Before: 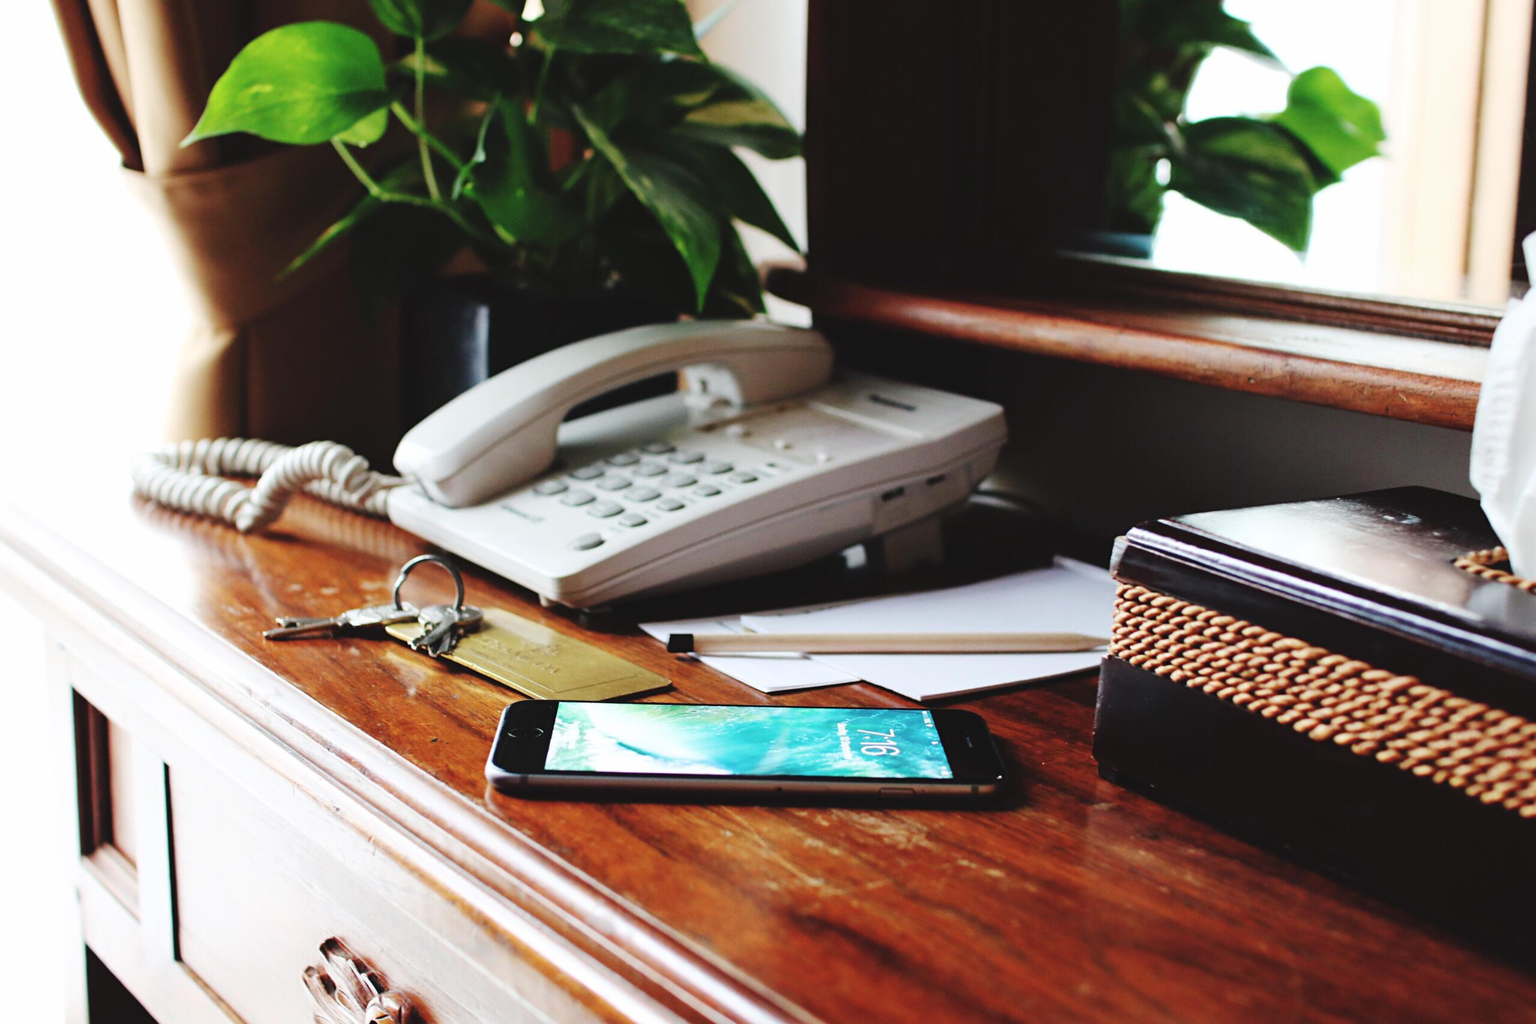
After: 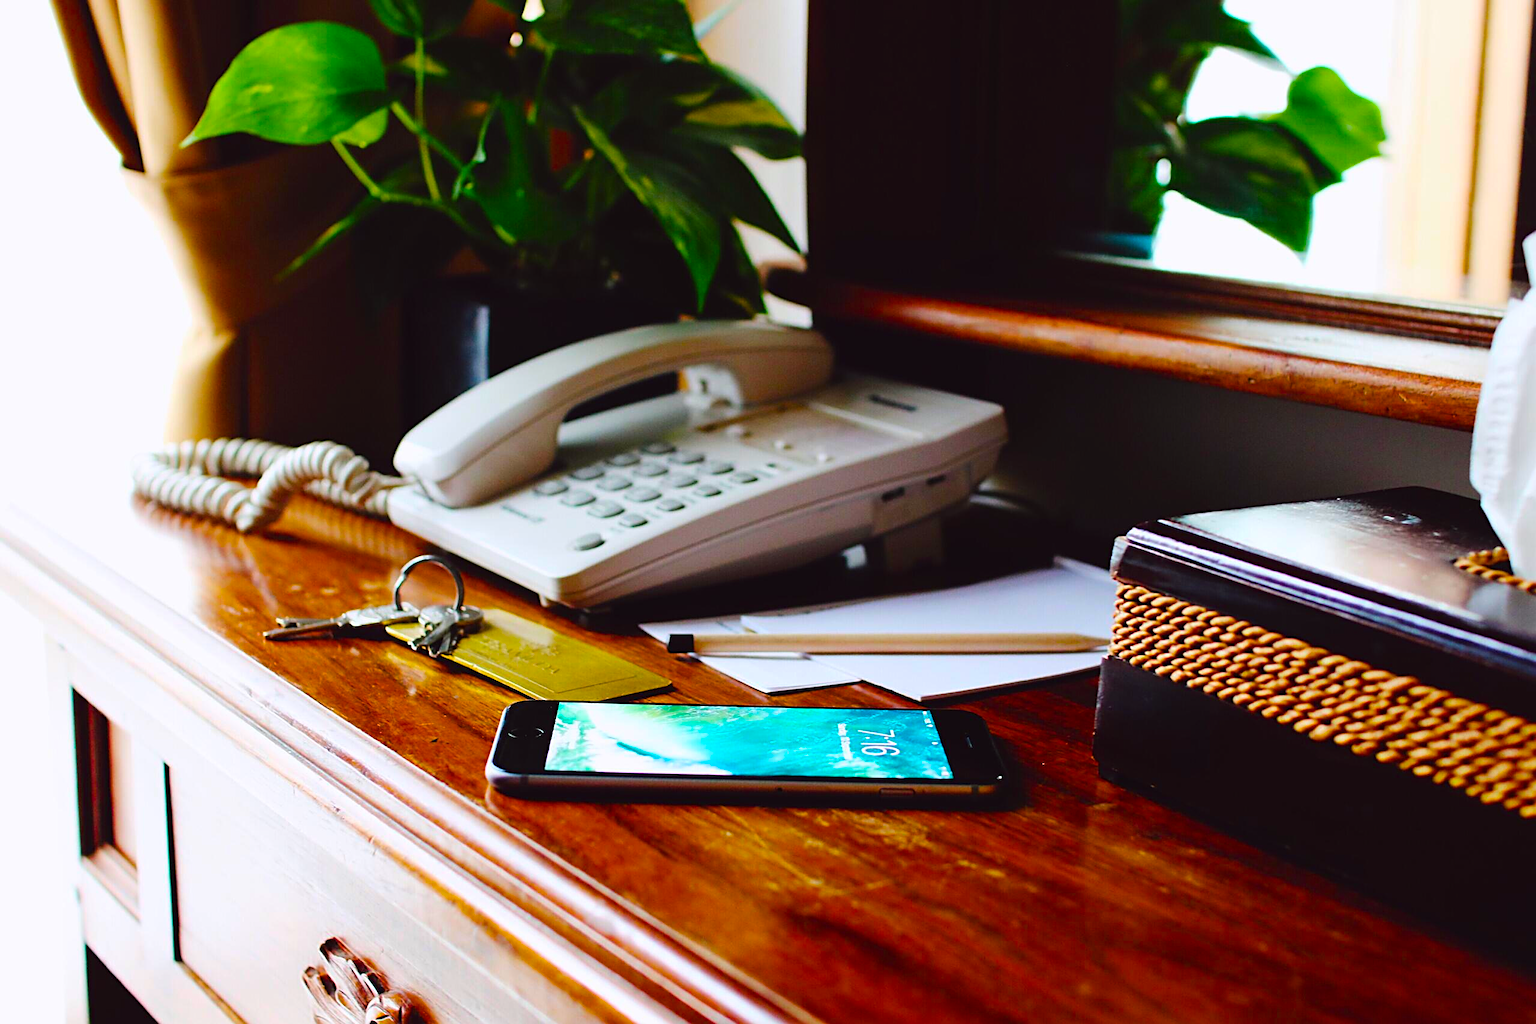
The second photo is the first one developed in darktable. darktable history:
exposure: exposure -0.293 EV, compensate highlight preservation false
color balance rgb: linear chroma grading › global chroma 15%, perceptual saturation grading › global saturation 30%
sharpen: on, module defaults
color balance: lift [1, 1.001, 0.999, 1.001], gamma [1, 1.004, 1.007, 0.993], gain [1, 0.991, 0.987, 1.013], contrast 10%, output saturation 120%
